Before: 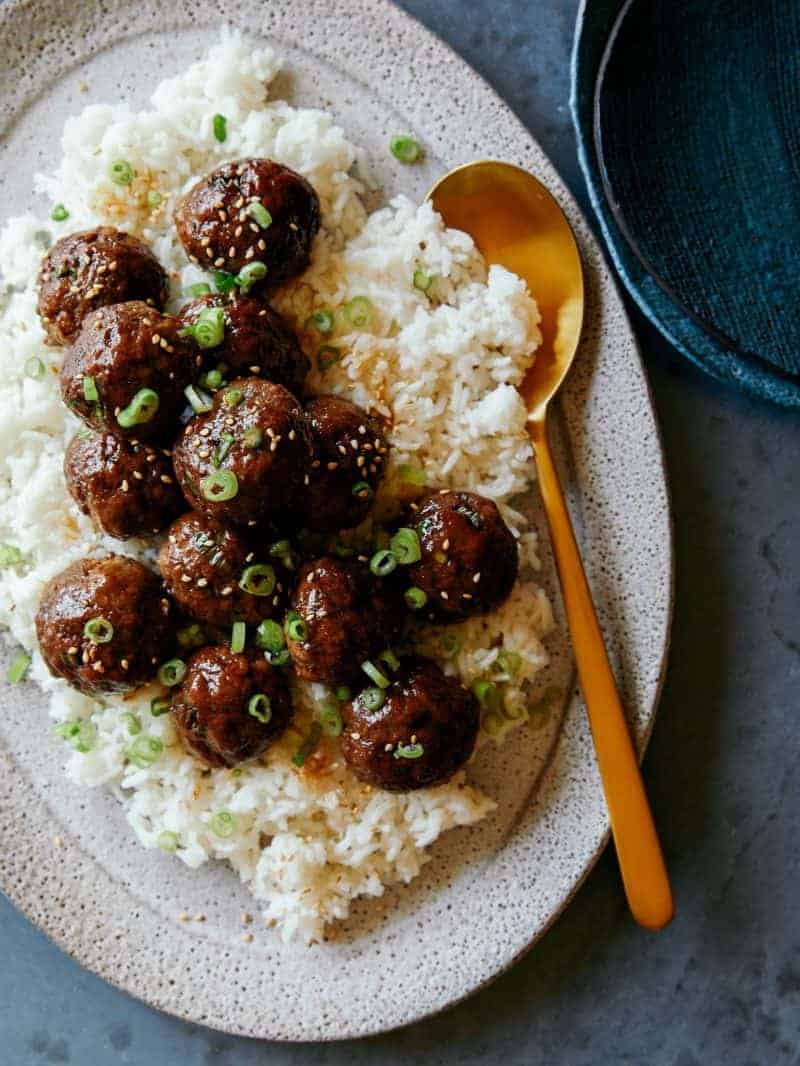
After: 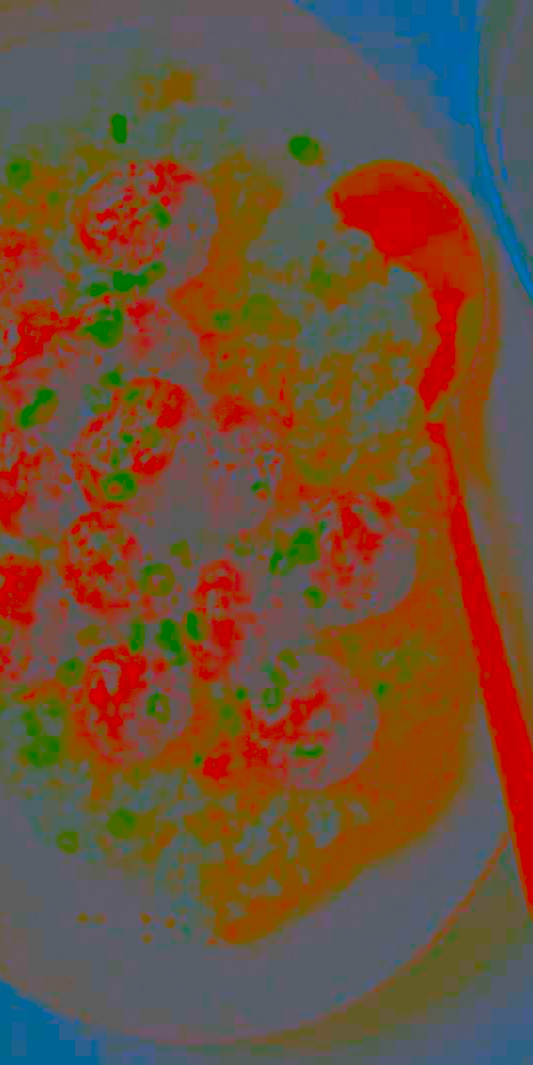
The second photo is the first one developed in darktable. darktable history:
exposure: black level correction 0, exposure 1.199 EV, compensate exposure bias true, compensate highlight preservation false
crop and rotate: left 12.729%, right 20.604%
local contrast: detail 130%
contrast brightness saturation: contrast -0.987, brightness -0.179, saturation 0.75
